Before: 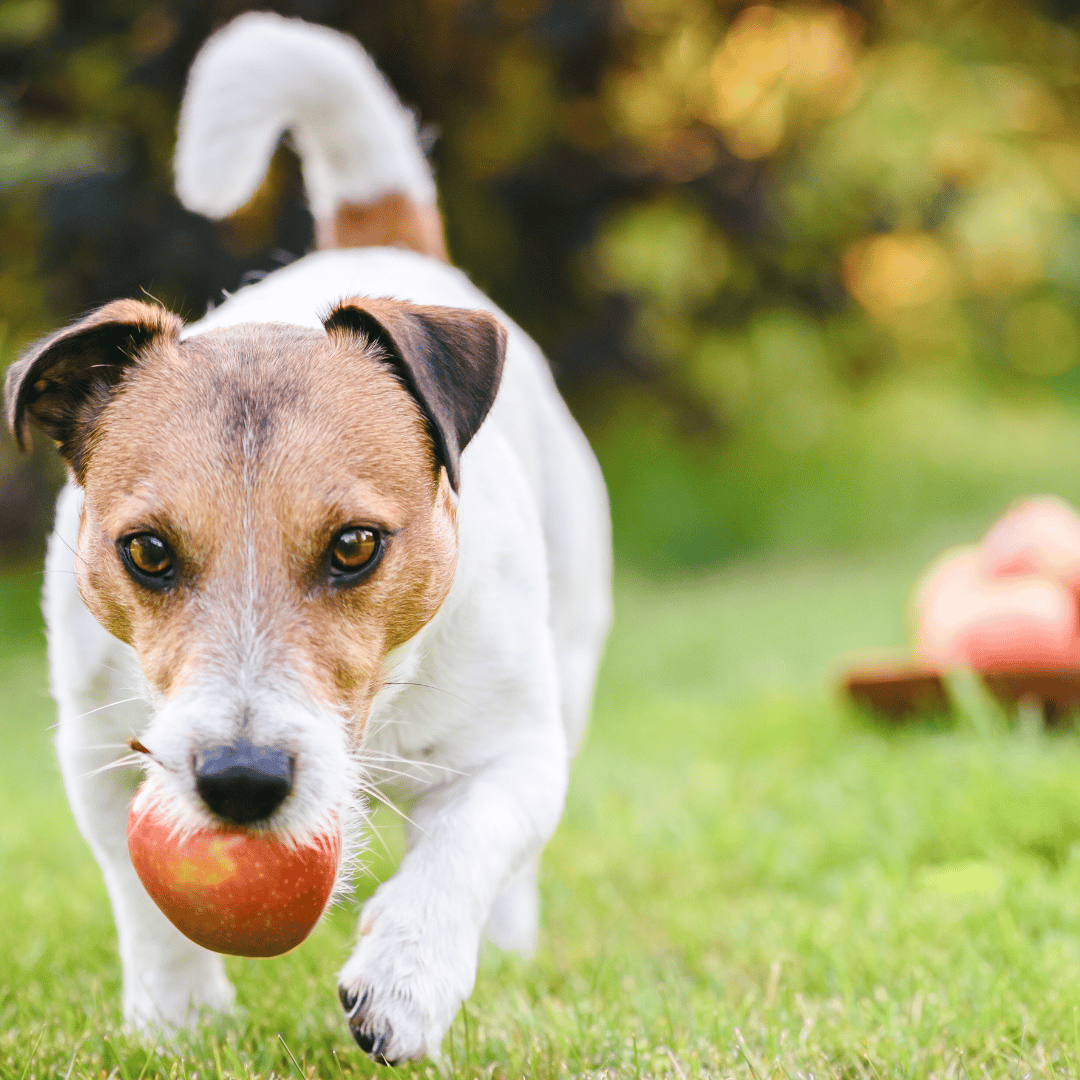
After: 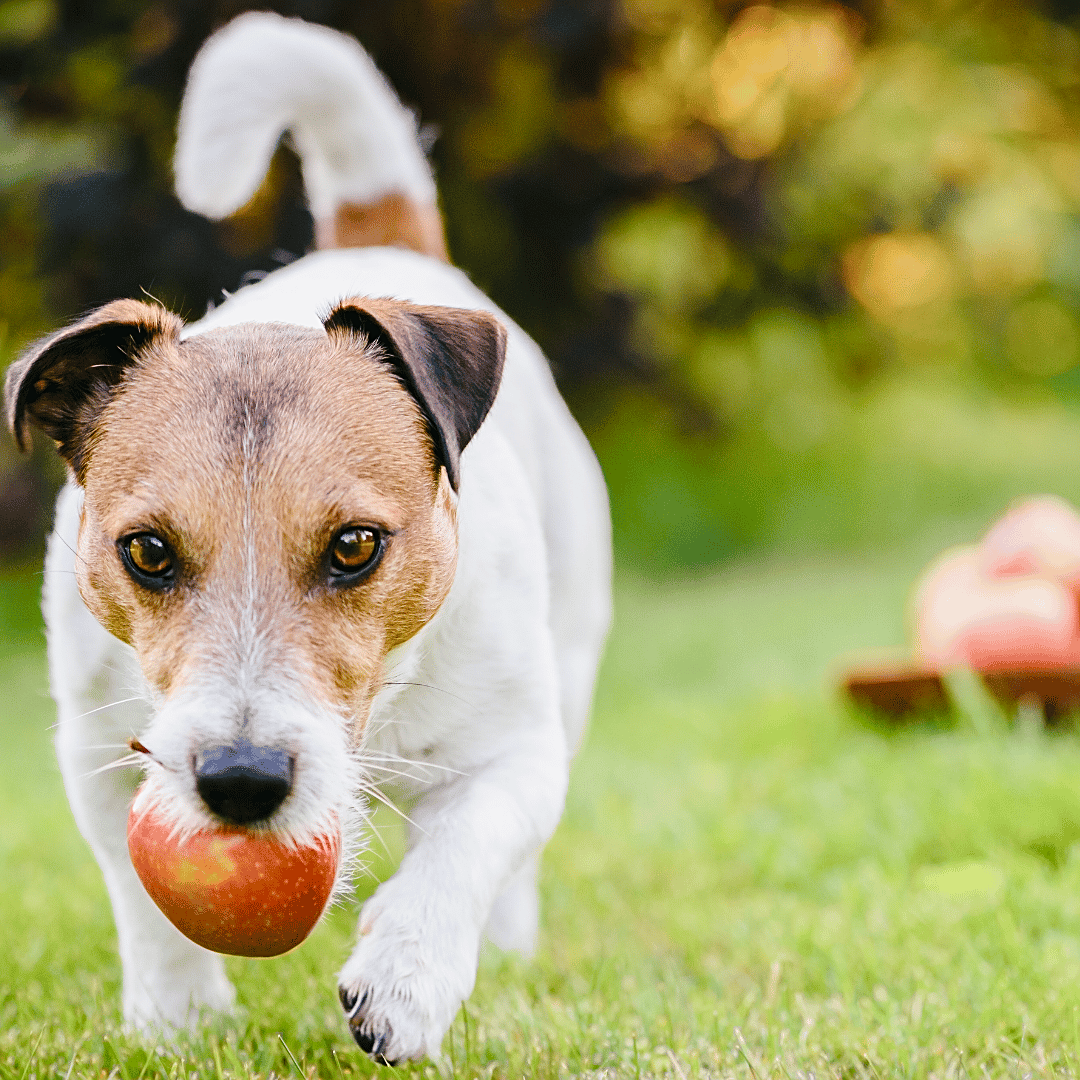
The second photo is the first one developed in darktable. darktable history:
tone curve: curves: ch0 [(0, 0) (0.068, 0.031) (0.183, 0.13) (0.341, 0.319) (0.547, 0.545) (0.828, 0.817) (1, 0.968)]; ch1 [(0, 0) (0.23, 0.166) (0.34, 0.308) (0.371, 0.337) (0.429, 0.408) (0.477, 0.466) (0.499, 0.5) (0.529, 0.528) (0.559, 0.578) (0.743, 0.798) (1, 1)]; ch2 [(0, 0) (0.431, 0.419) (0.495, 0.502) (0.524, 0.525) (0.568, 0.543) (0.6, 0.597) (0.634, 0.644) (0.728, 0.722) (1, 1)], preserve colors none
sharpen: on, module defaults
